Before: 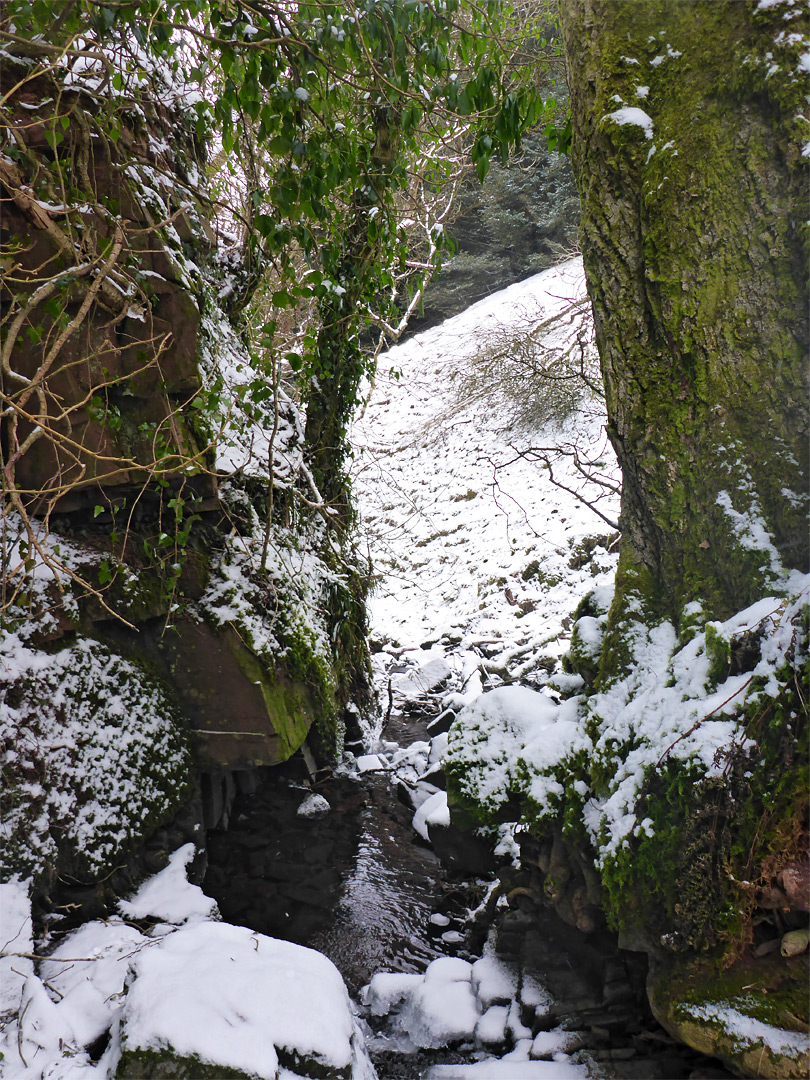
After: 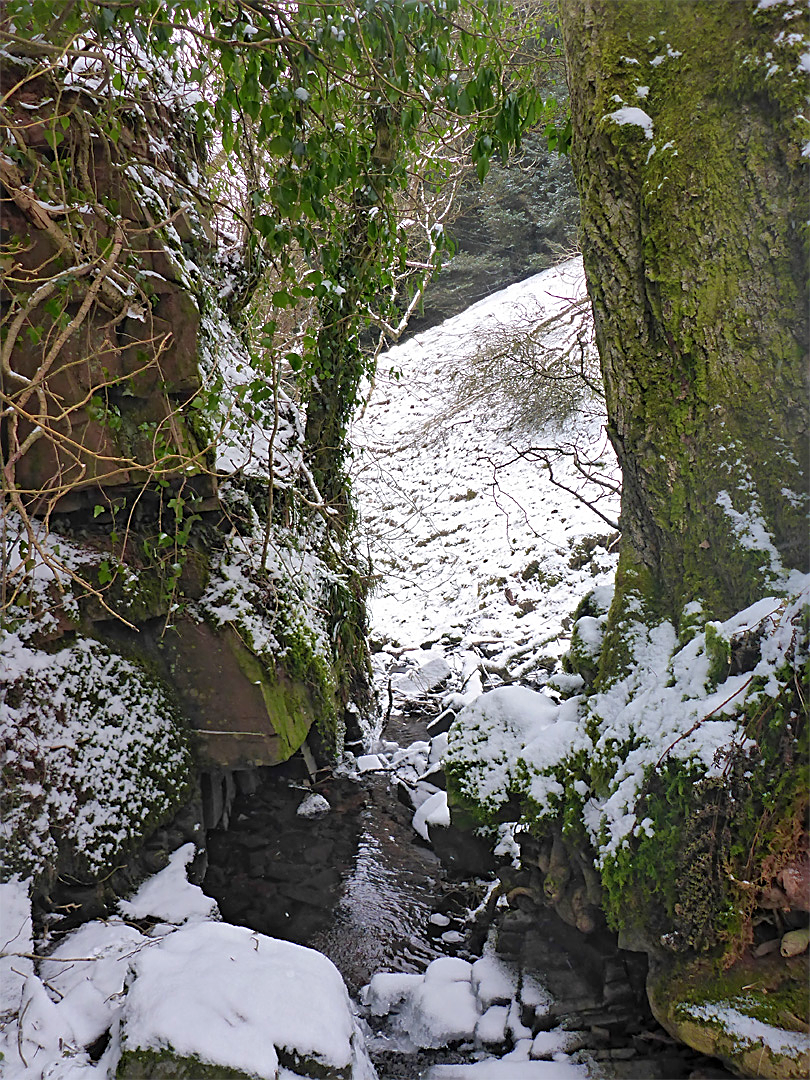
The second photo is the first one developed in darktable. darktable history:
sharpen: on, module defaults
shadows and highlights: highlights color adjustment 78.18%
